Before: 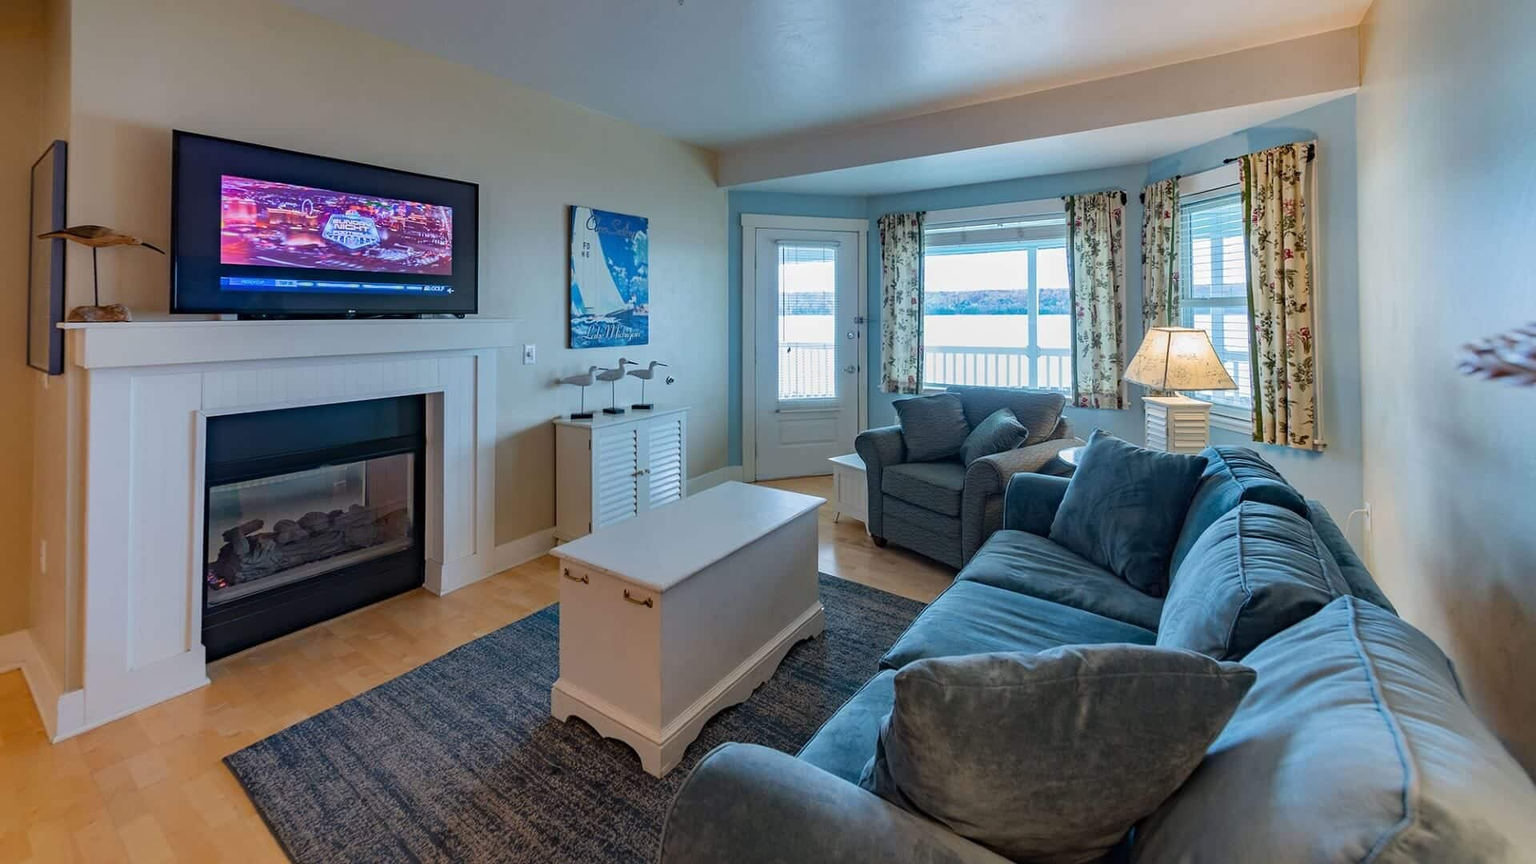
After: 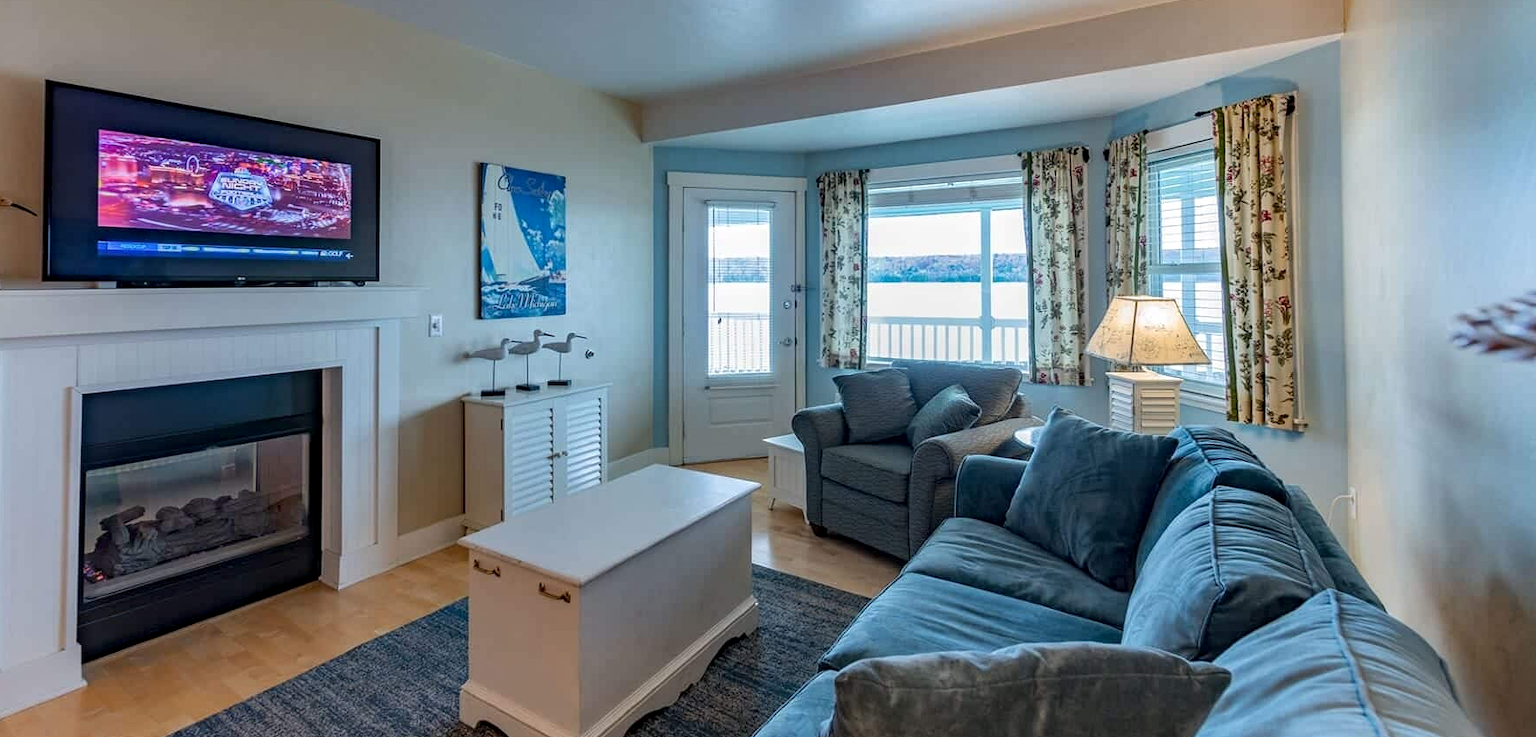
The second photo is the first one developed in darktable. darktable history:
crop: left 8.552%, top 6.611%, bottom 15.294%
local contrast: on, module defaults
